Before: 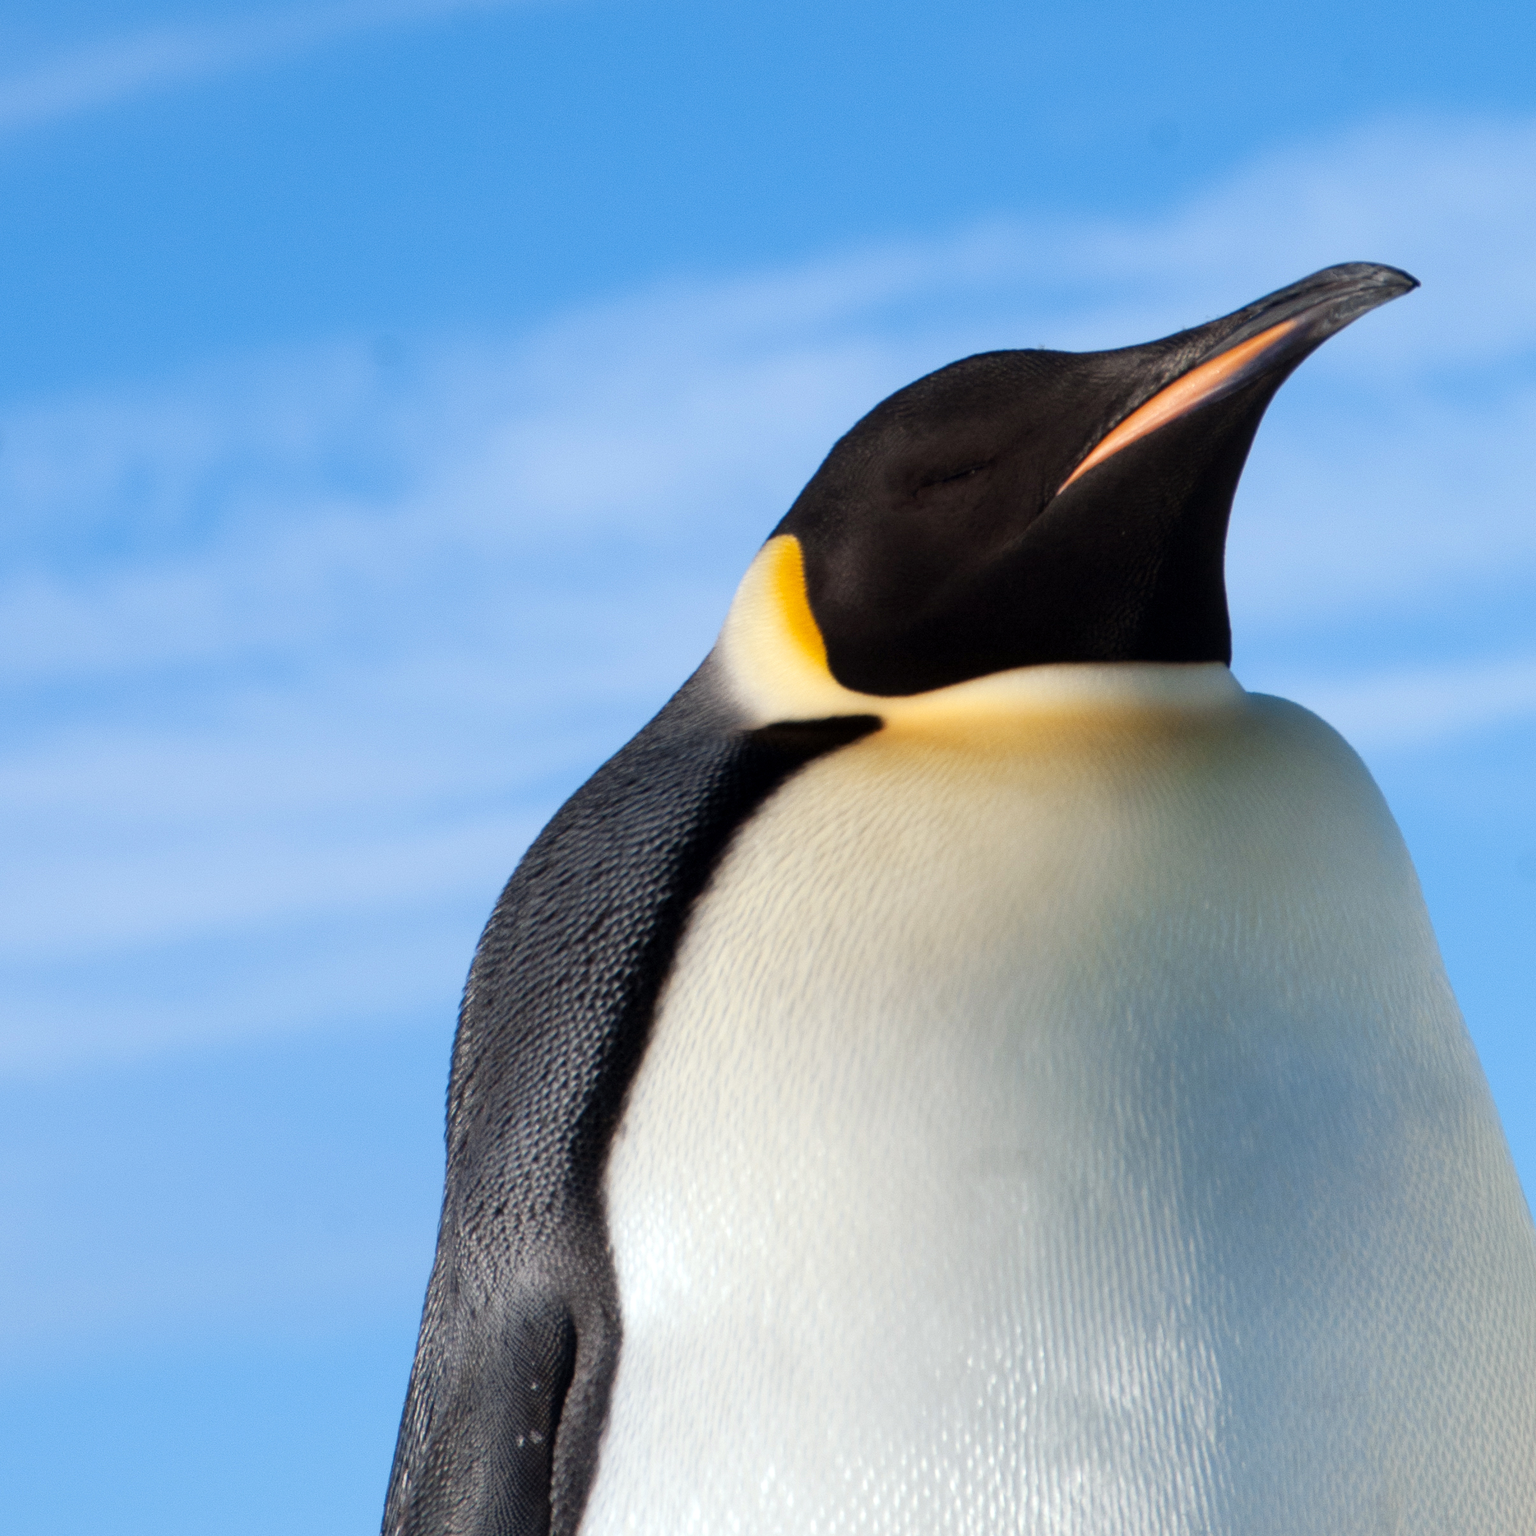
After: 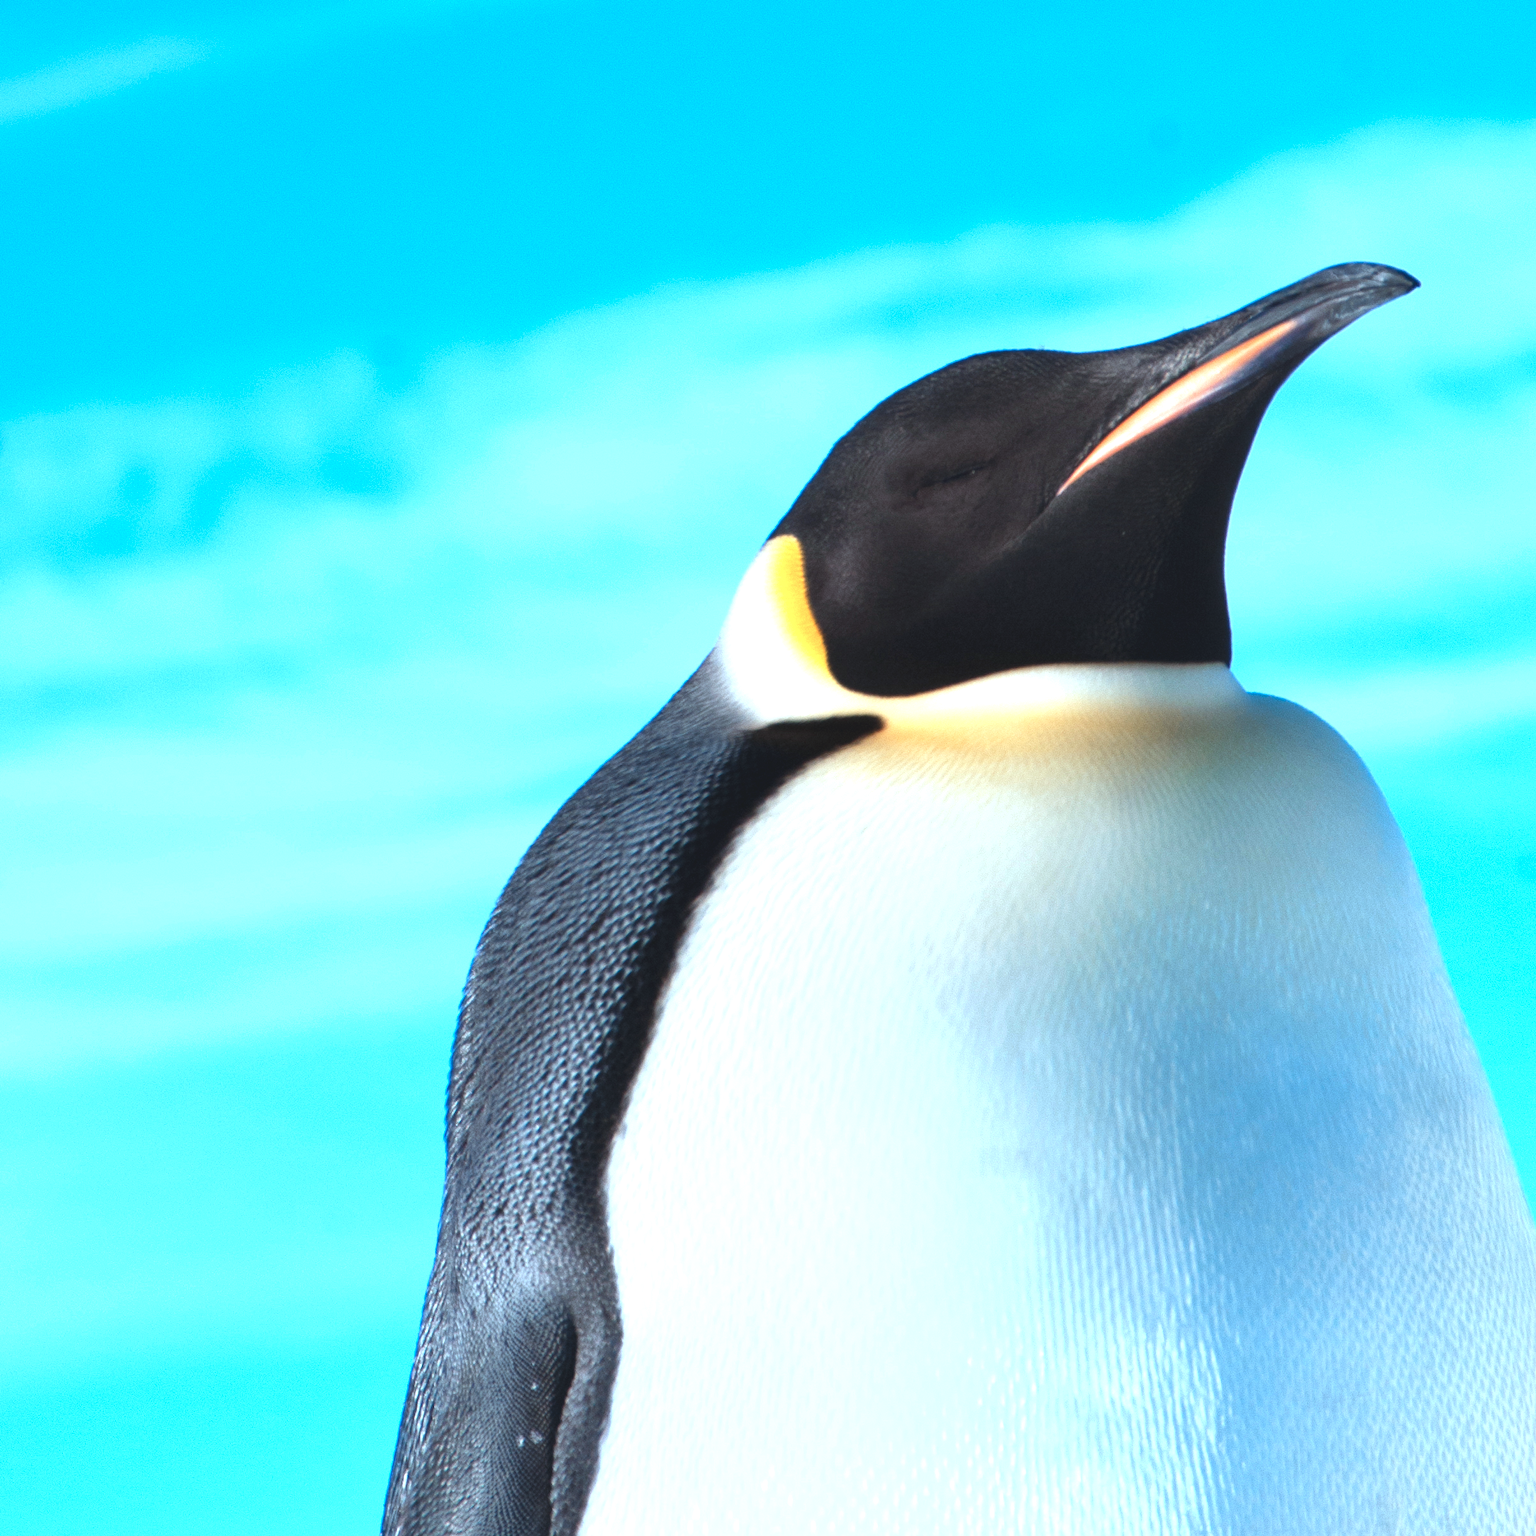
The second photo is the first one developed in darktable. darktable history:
shadows and highlights: shadows 37.35, highlights -26.6, soften with gaussian
color correction: highlights a* -9.57, highlights b* -21.28
exposure: black level correction -0.005, exposure 1 EV, compensate highlight preservation false
